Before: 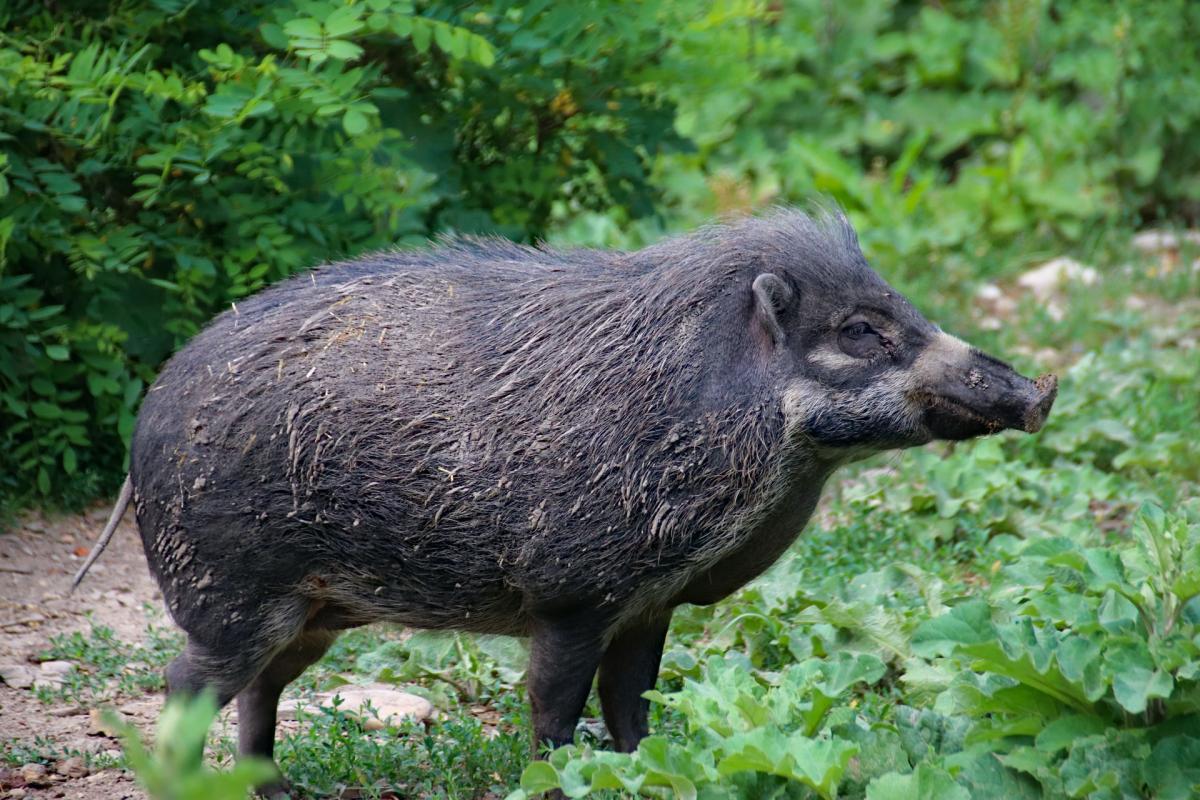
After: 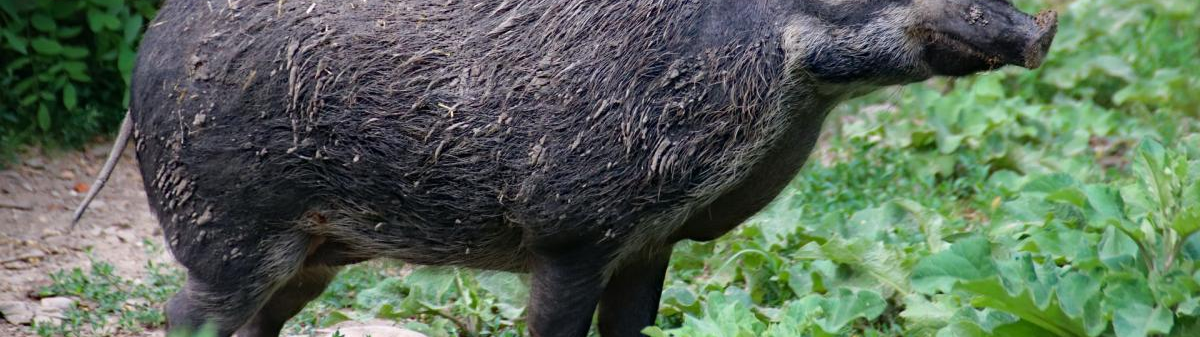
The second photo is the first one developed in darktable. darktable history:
crop: top 45.504%, bottom 12.29%
